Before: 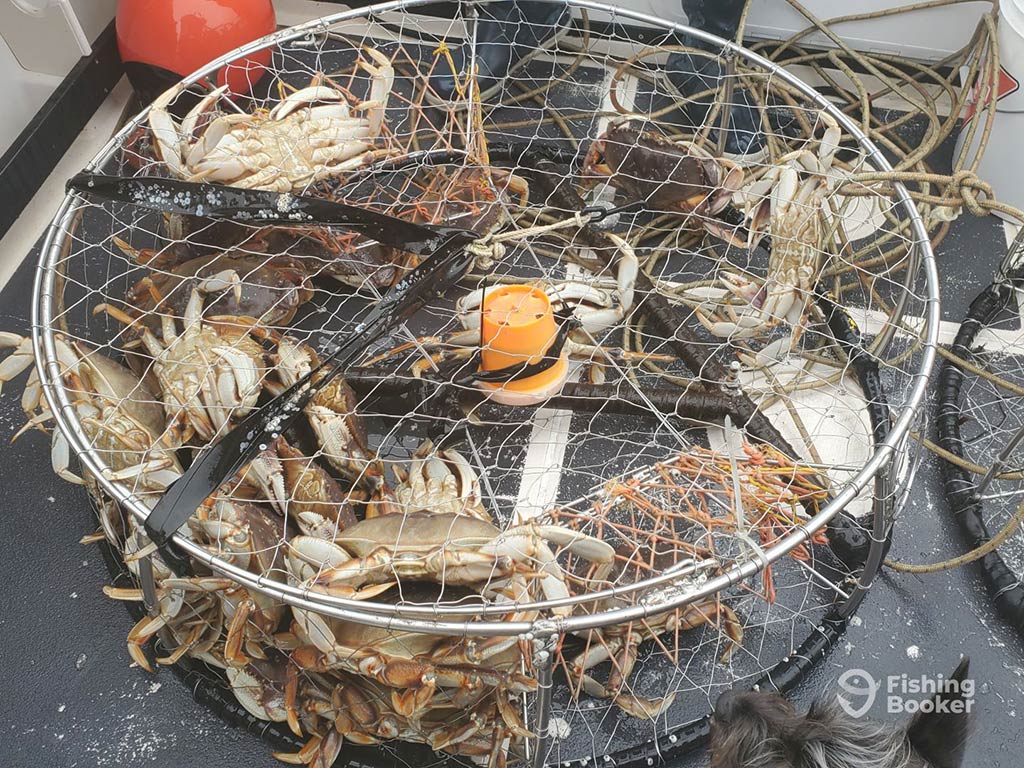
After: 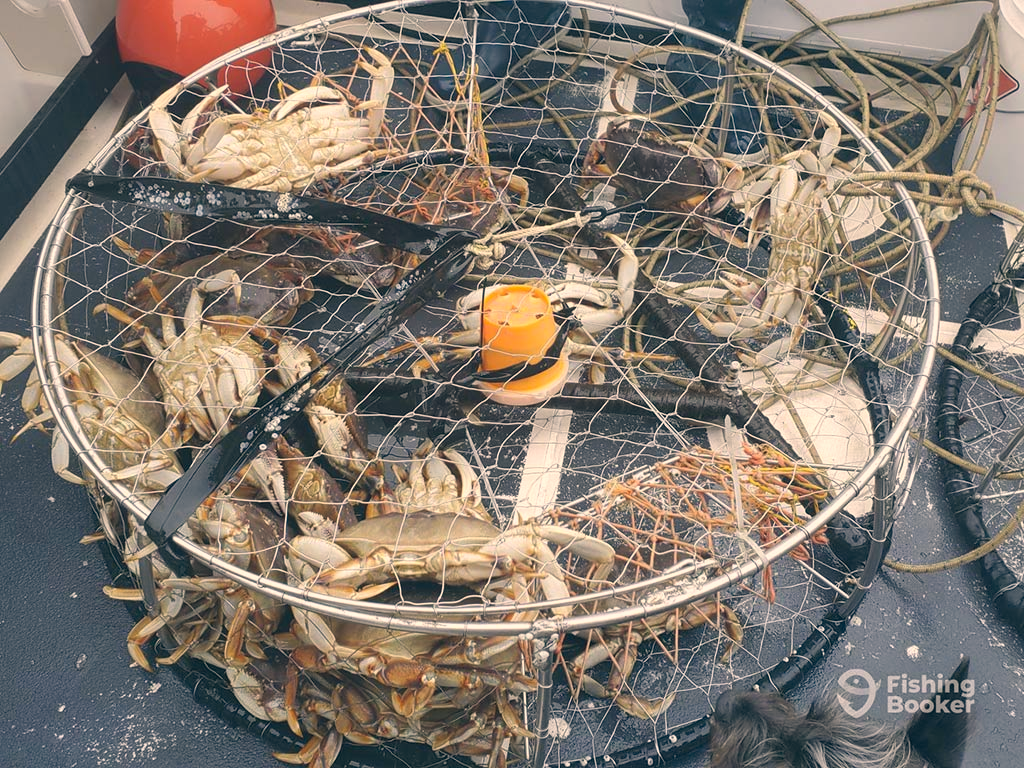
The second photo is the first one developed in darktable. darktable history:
color correction: highlights a* 10.29, highlights b* 14.45, shadows a* -9.68, shadows b* -15.11
